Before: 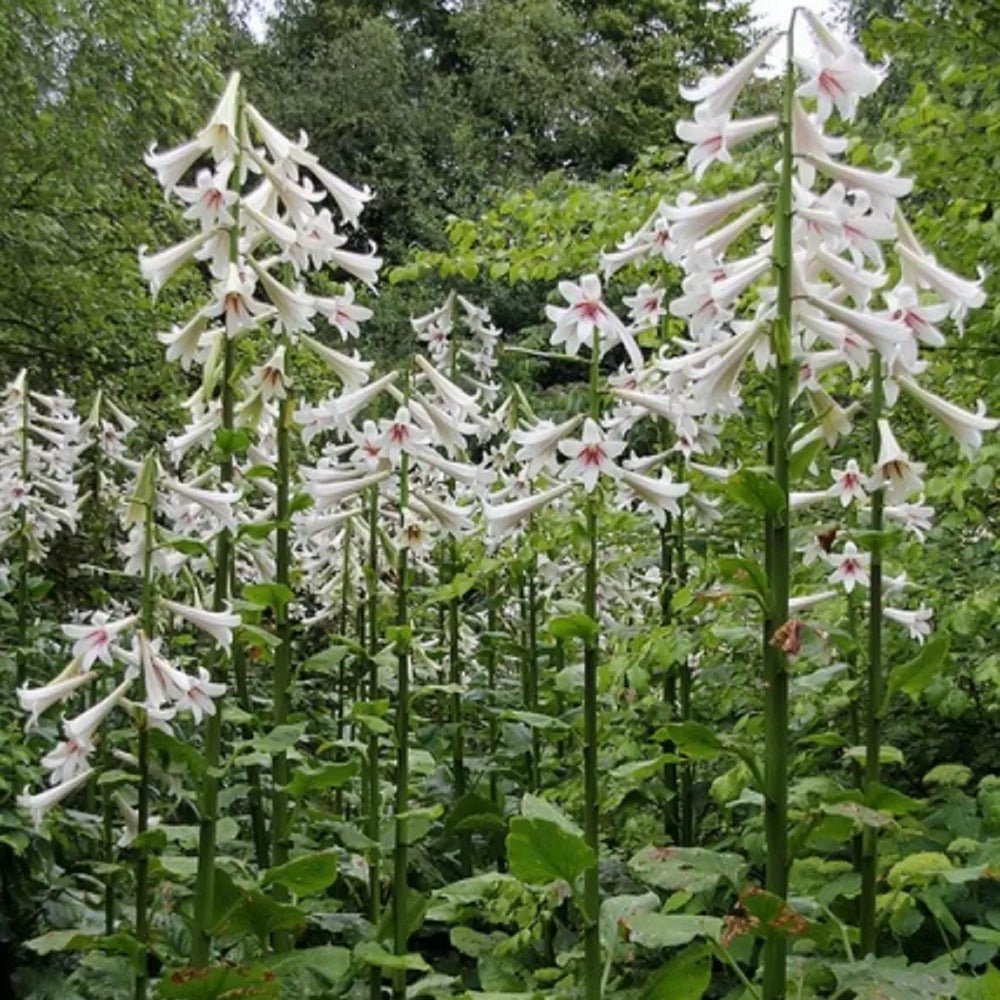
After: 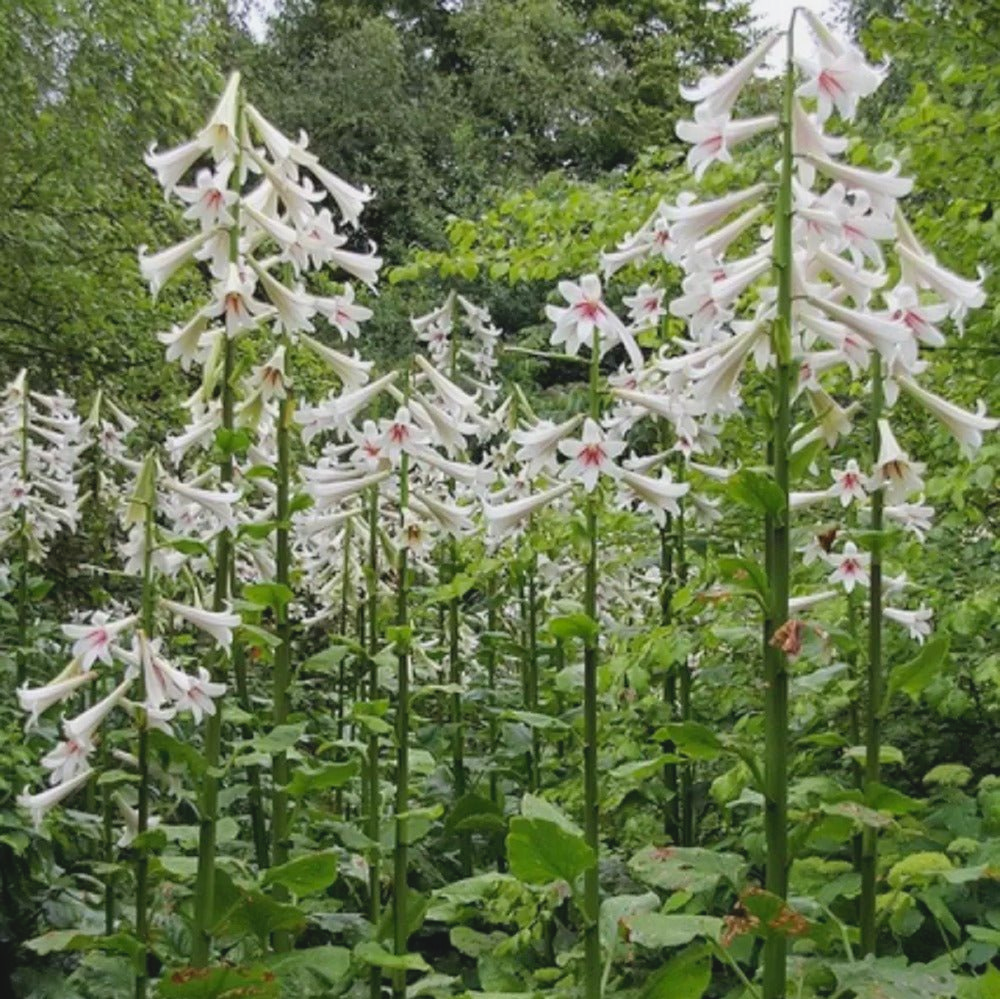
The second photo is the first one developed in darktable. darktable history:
contrast brightness saturation: contrast -0.1, brightness 0.05, saturation 0.08
rotate and perspective: automatic cropping original format, crop left 0, crop top 0
crop: bottom 0.071%
